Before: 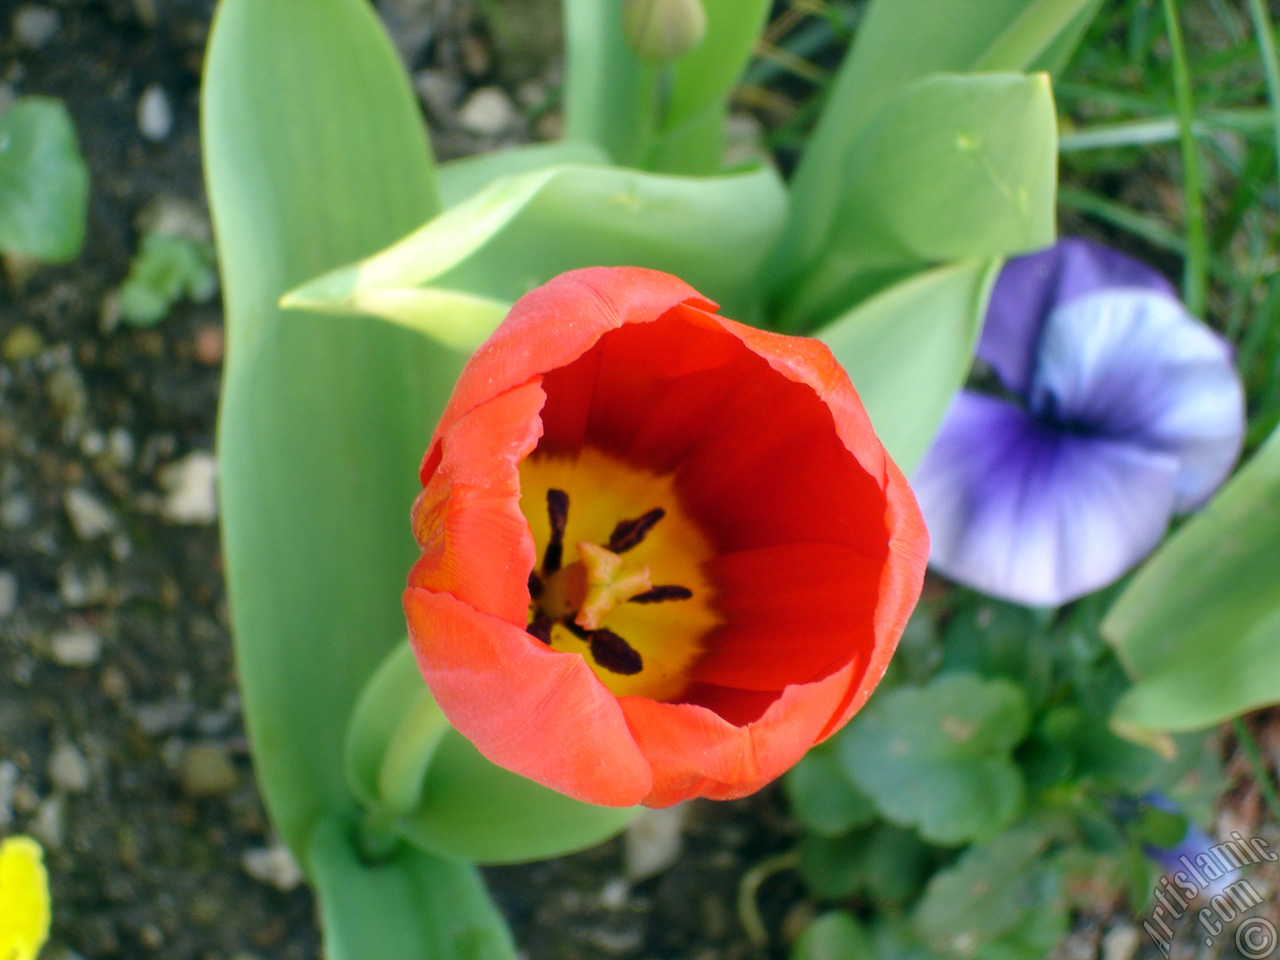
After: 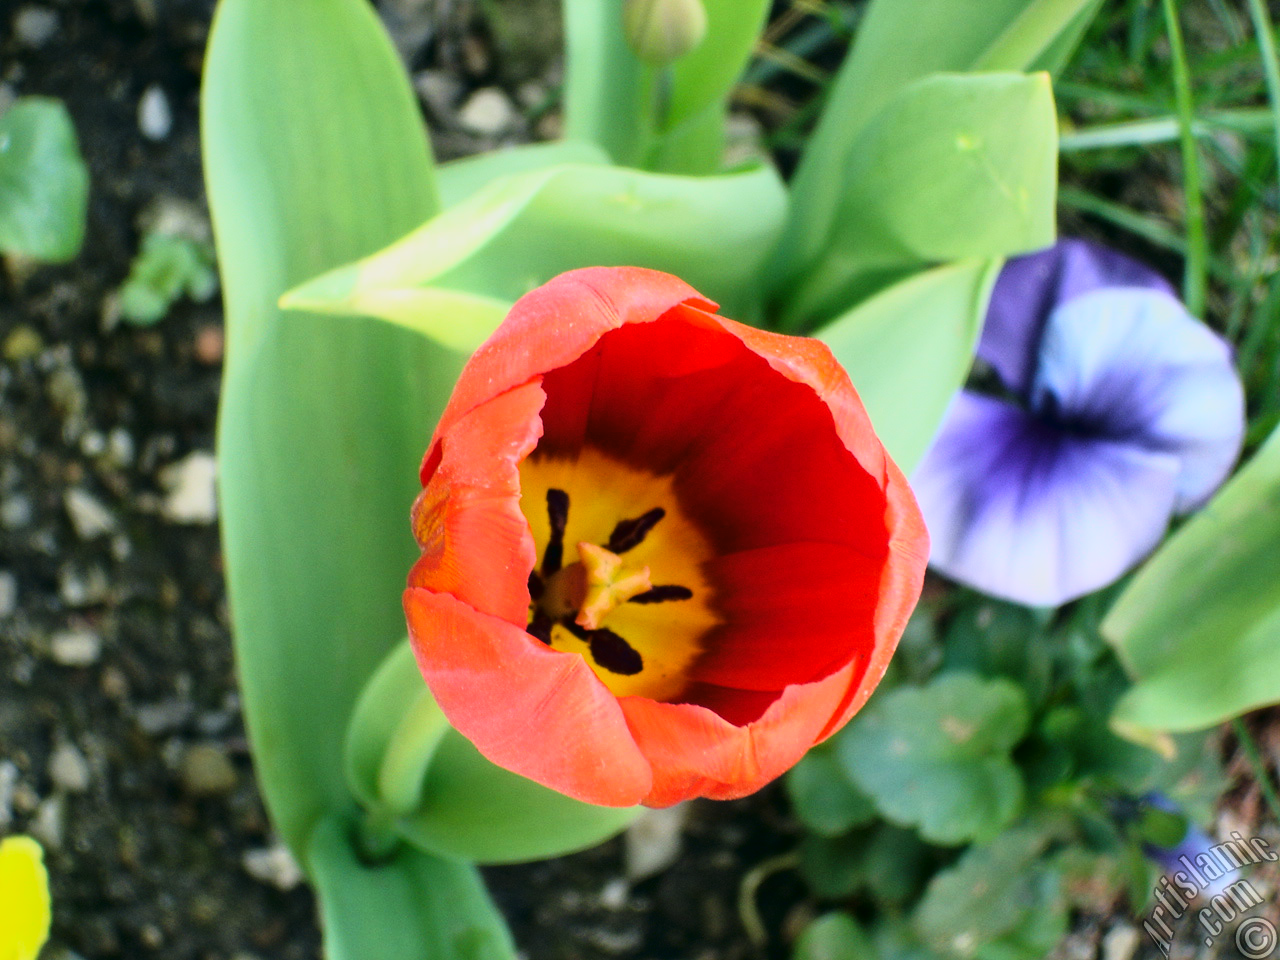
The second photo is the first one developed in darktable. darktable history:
local contrast: highlights 61%, shadows 105%, detail 107%, midtone range 0.531
tone curve: curves: ch0 [(0, 0.023) (0.132, 0.075) (0.256, 0.2) (0.463, 0.494) (0.699, 0.816) (0.813, 0.898) (1, 0.943)]; ch1 [(0, 0) (0.32, 0.306) (0.441, 0.41) (0.476, 0.466) (0.498, 0.5) (0.518, 0.519) (0.546, 0.571) (0.604, 0.651) (0.733, 0.817) (1, 1)]; ch2 [(0, 0) (0.312, 0.313) (0.431, 0.425) (0.483, 0.477) (0.503, 0.503) (0.526, 0.507) (0.564, 0.575) (0.614, 0.695) (0.713, 0.767) (0.985, 0.966)], color space Lab, linked channels, preserve colors none
